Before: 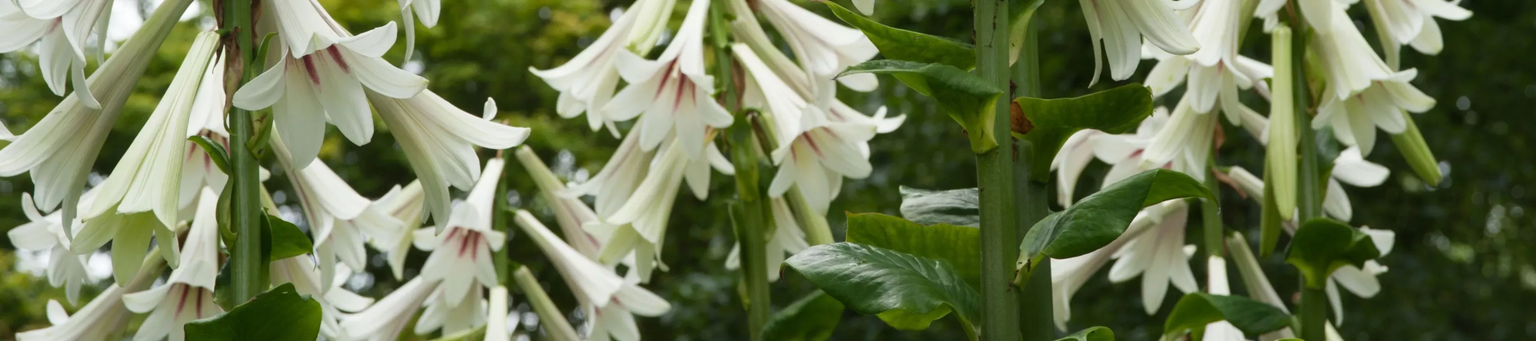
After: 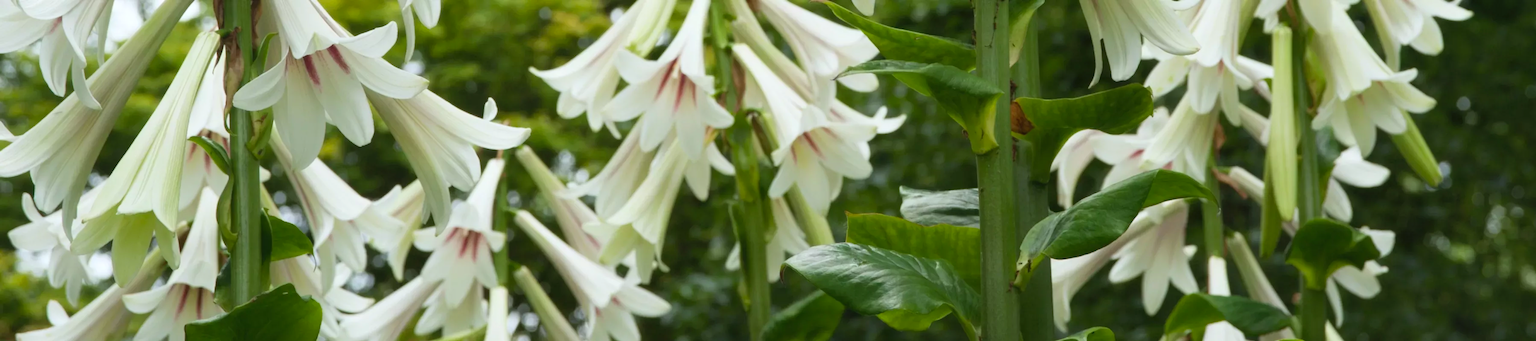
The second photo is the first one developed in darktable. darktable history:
white balance: red 0.982, blue 1.018
contrast brightness saturation: contrast 0.07, brightness 0.08, saturation 0.18
